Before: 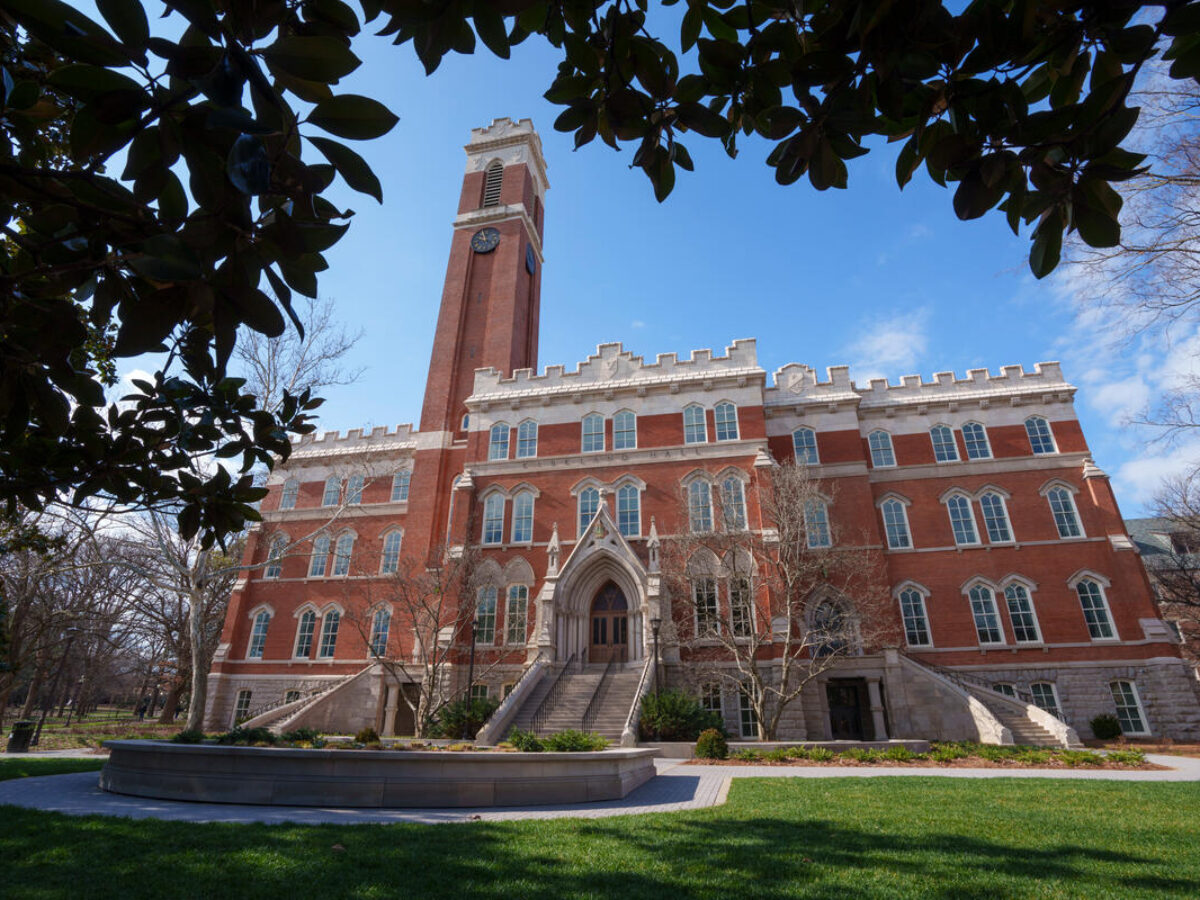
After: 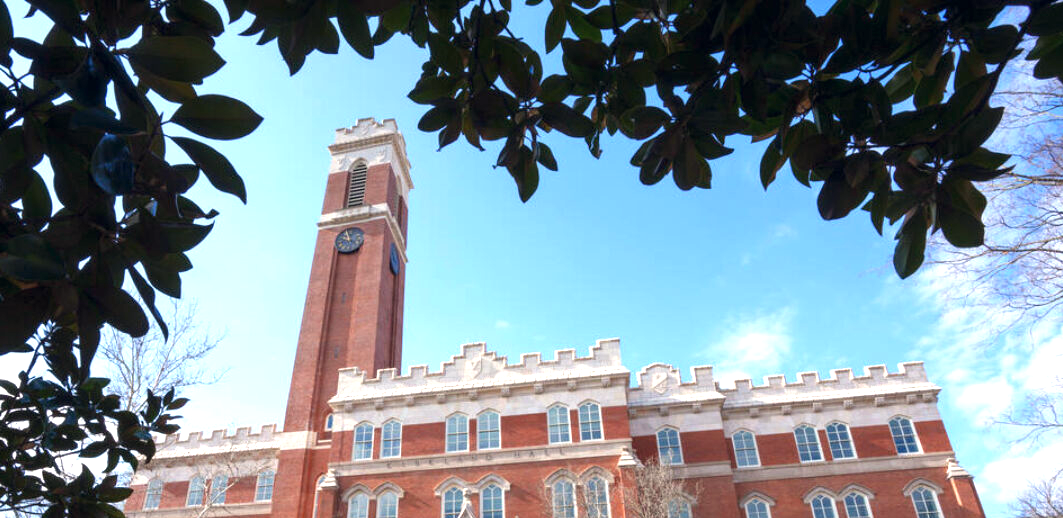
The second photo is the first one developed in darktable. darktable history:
crop and rotate: left 11.365%, bottom 42.414%
color correction: highlights a* 0.351, highlights b* 2.68, shadows a* -0.891, shadows b* -4.42
exposure: black level correction 0, exposure 1 EV, compensate exposure bias true, compensate highlight preservation false
